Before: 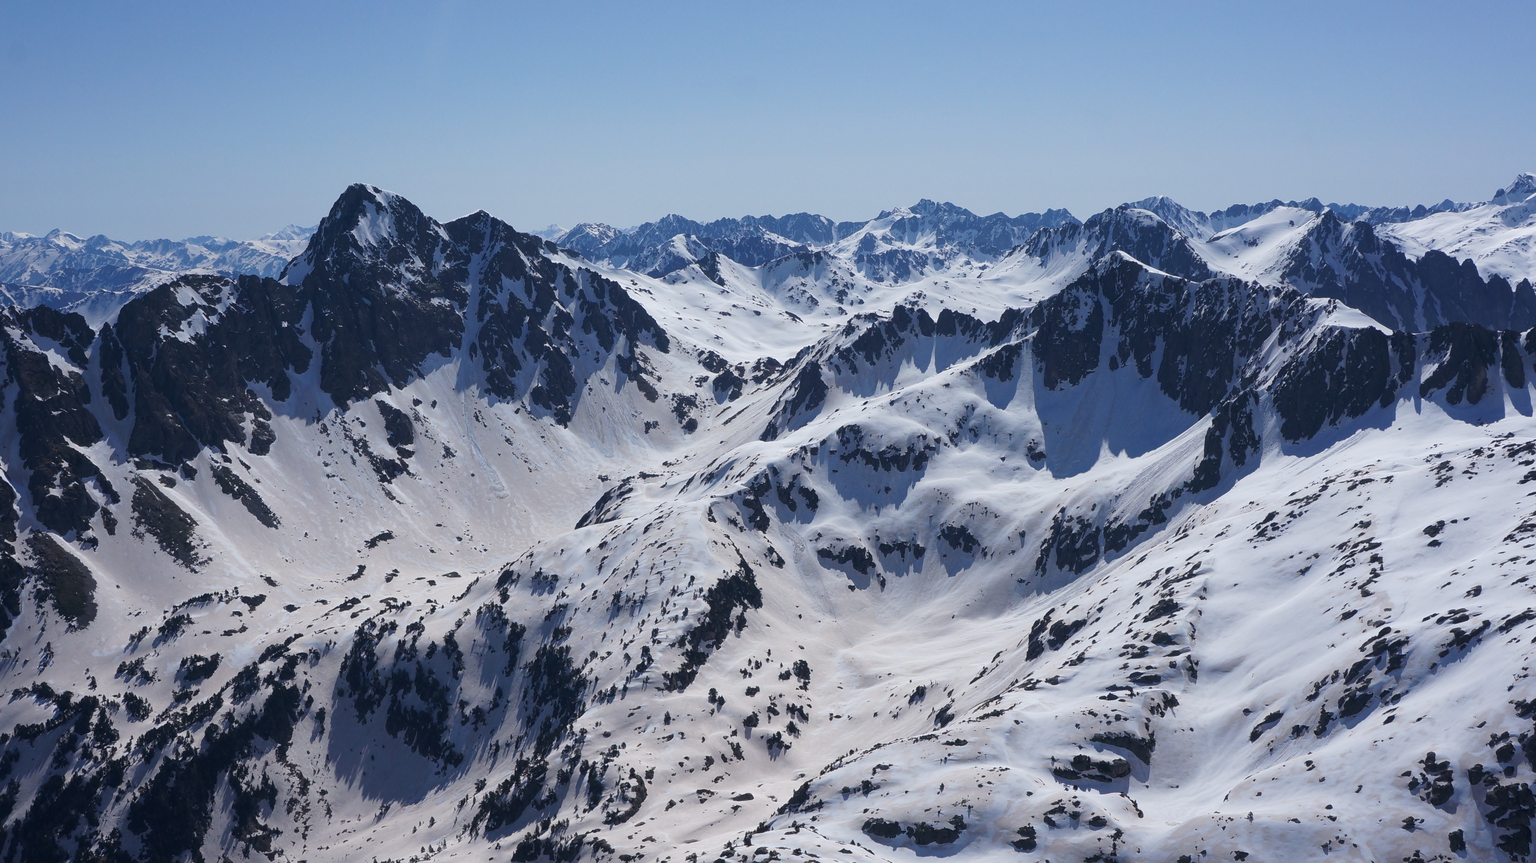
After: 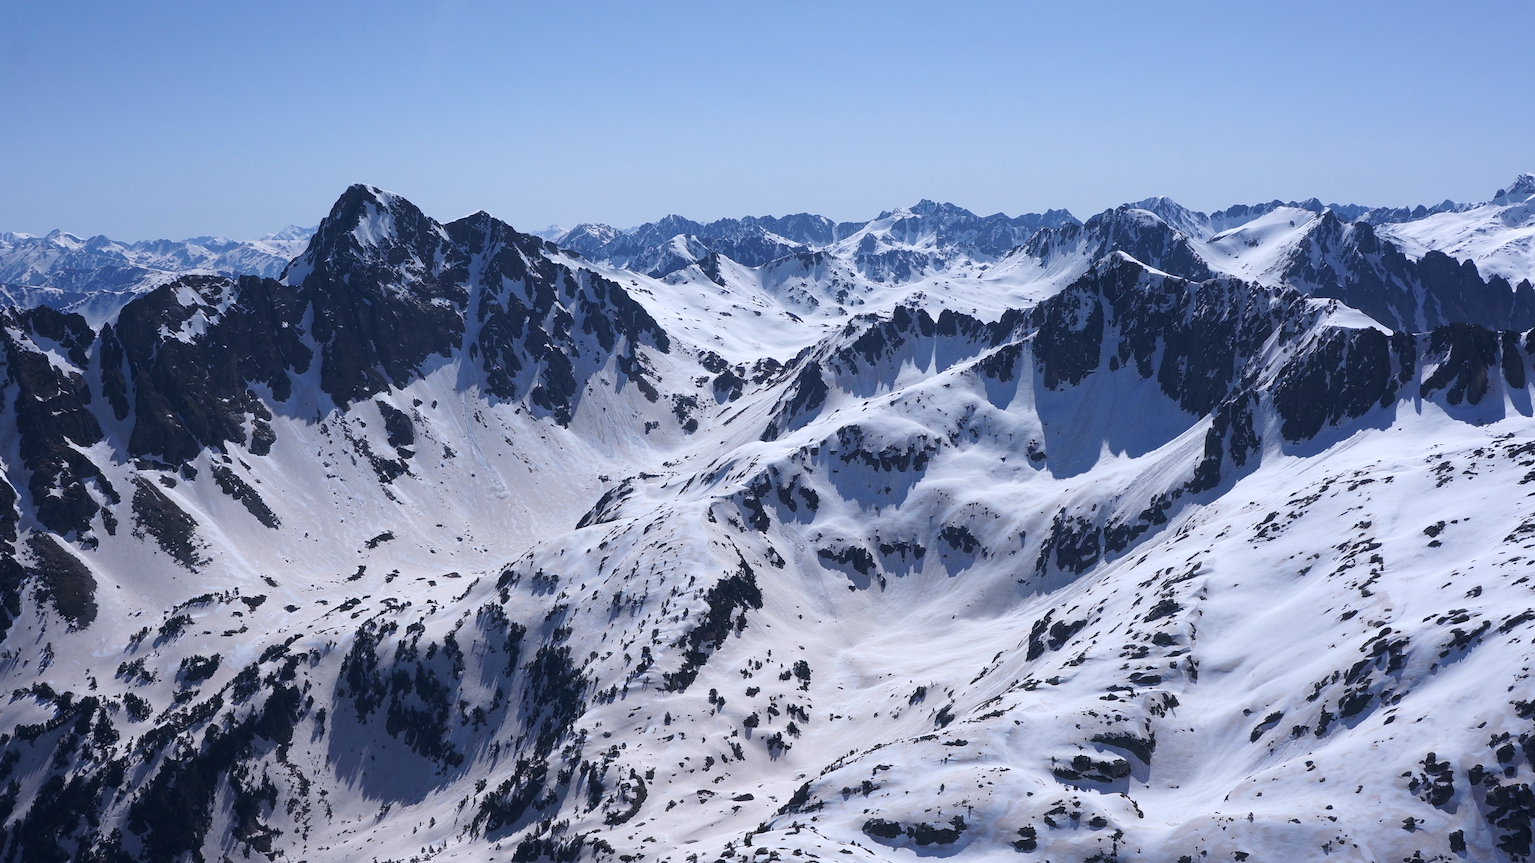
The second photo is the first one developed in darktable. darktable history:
shadows and highlights: shadows -12.5, white point adjustment 4, highlights 28.33
white balance: red 0.984, blue 1.059
